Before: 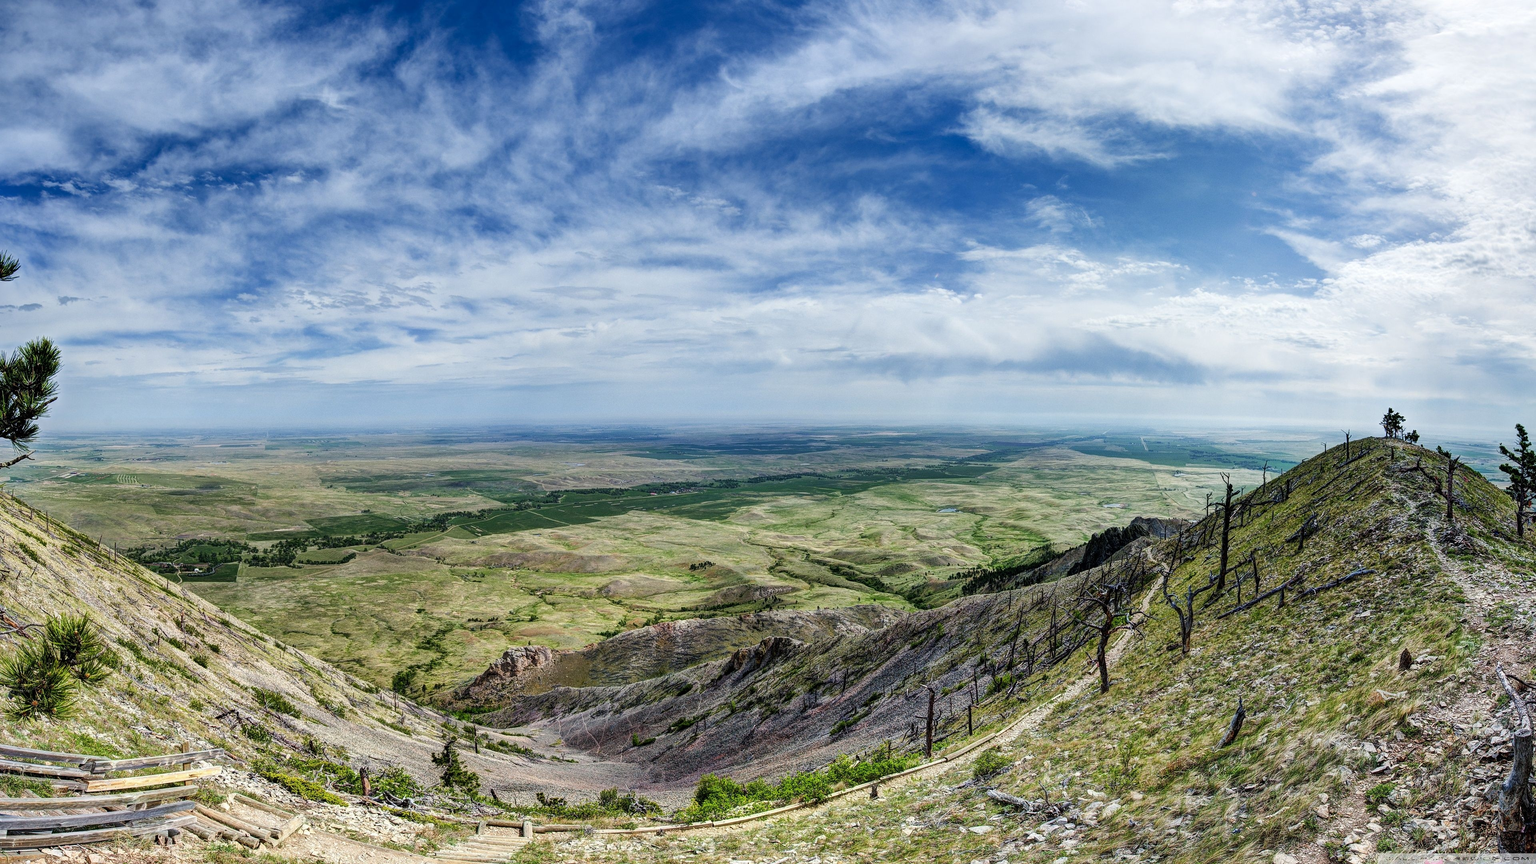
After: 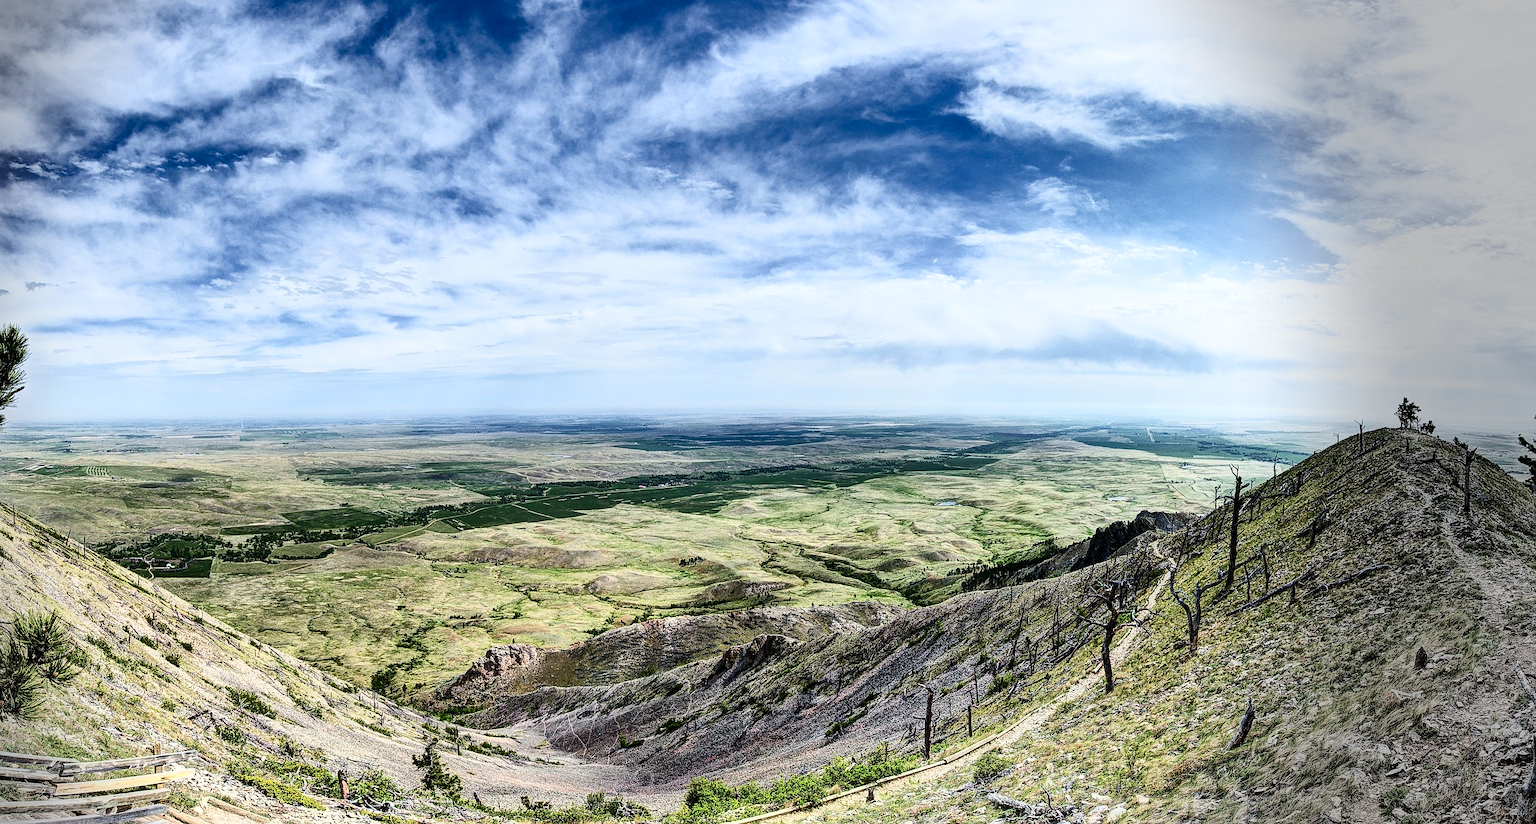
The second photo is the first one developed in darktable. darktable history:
vignetting: fall-off start 77.23%, fall-off radius 26.19%, center (-0.148, 0.02), width/height ratio 0.969, dithering 8-bit output
crop: left 2.214%, top 2.865%, right 1.239%, bottom 4.986%
contrast brightness saturation: contrast 0.384, brightness 0.103
sharpen: on, module defaults
